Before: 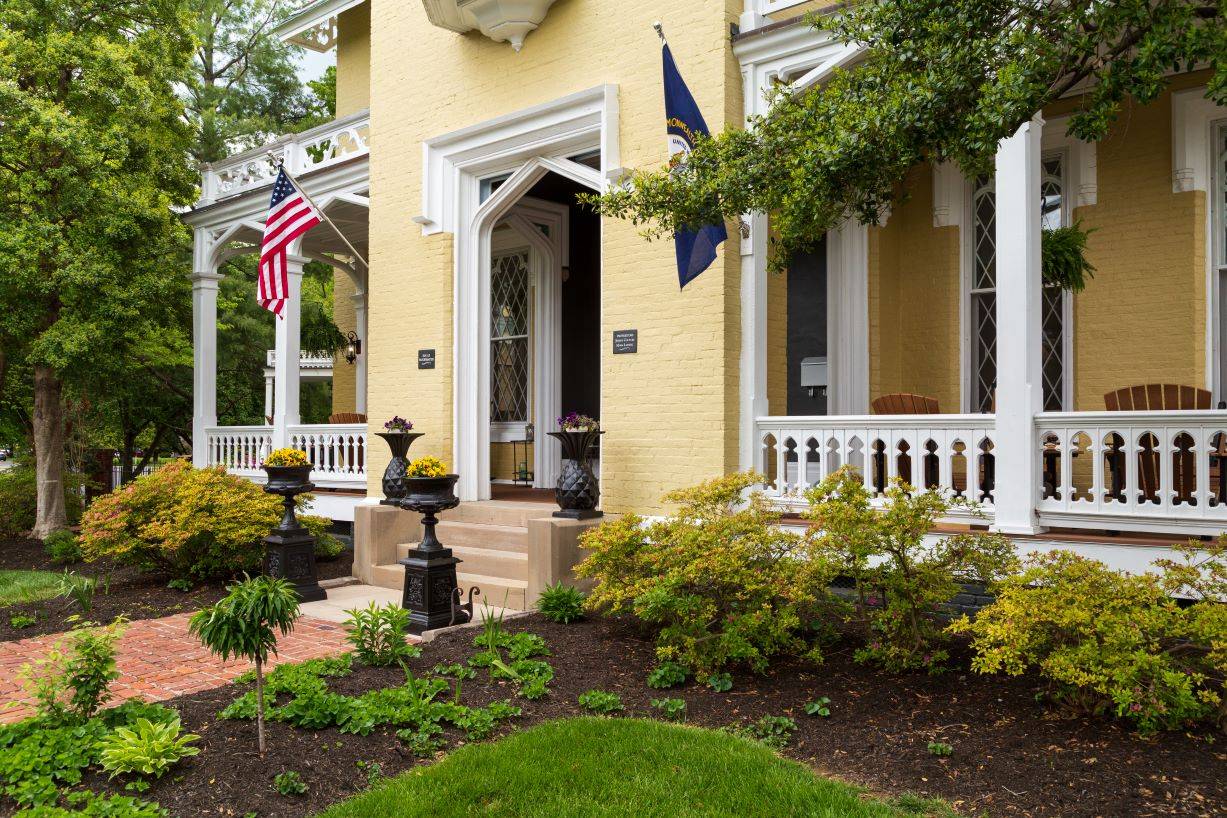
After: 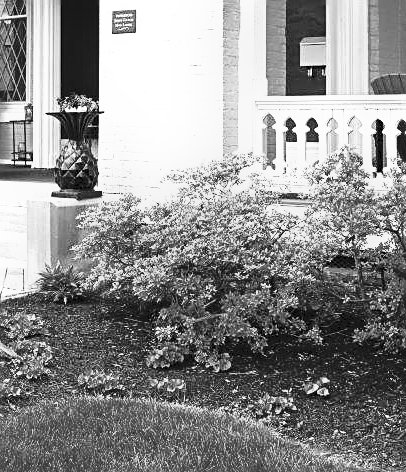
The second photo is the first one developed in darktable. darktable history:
crop: left 40.878%, top 39.176%, right 25.993%, bottom 3.081%
exposure: black level correction 0, exposure 1.1 EV, compensate exposure bias true, compensate highlight preservation false
velvia: strength 67.07%, mid-tones bias 0.972
sharpen: on, module defaults
color balance: mode lift, gamma, gain (sRGB), lift [0.997, 0.979, 1.021, 1.011], gamma [1, 1.084, 0.916, 0.998], gain [1, 0.87, 1.13, 1.101], contrast 4.55%, contrast fulcrum 38.24%, output saturation 104.09%
tone curve: curves: ch0 [(0, 0) (0.003, 0.077) (0.011, 0.078) (0.025, 0.078) (0.044, 0.08) (0.069, 0.088) (0.1, 0.102) (0.136, 0.12) (0.177, 0.148) (0.224, 0.191) (0.277, 0.261) (0.335, 0.335) (0.399, 0.419) (0.468, 0.522) (0.543, 0.611) (0.623, 0.702) (0.709, 0.779) (0.801, 0.855) (0.898, 0.918) (1, 1)], preserve colors none
contrast brightness saturation: contrast 0.01, saturation -0.05
monochrome: a 0, b 0, size 0.5, highlights 0.57
